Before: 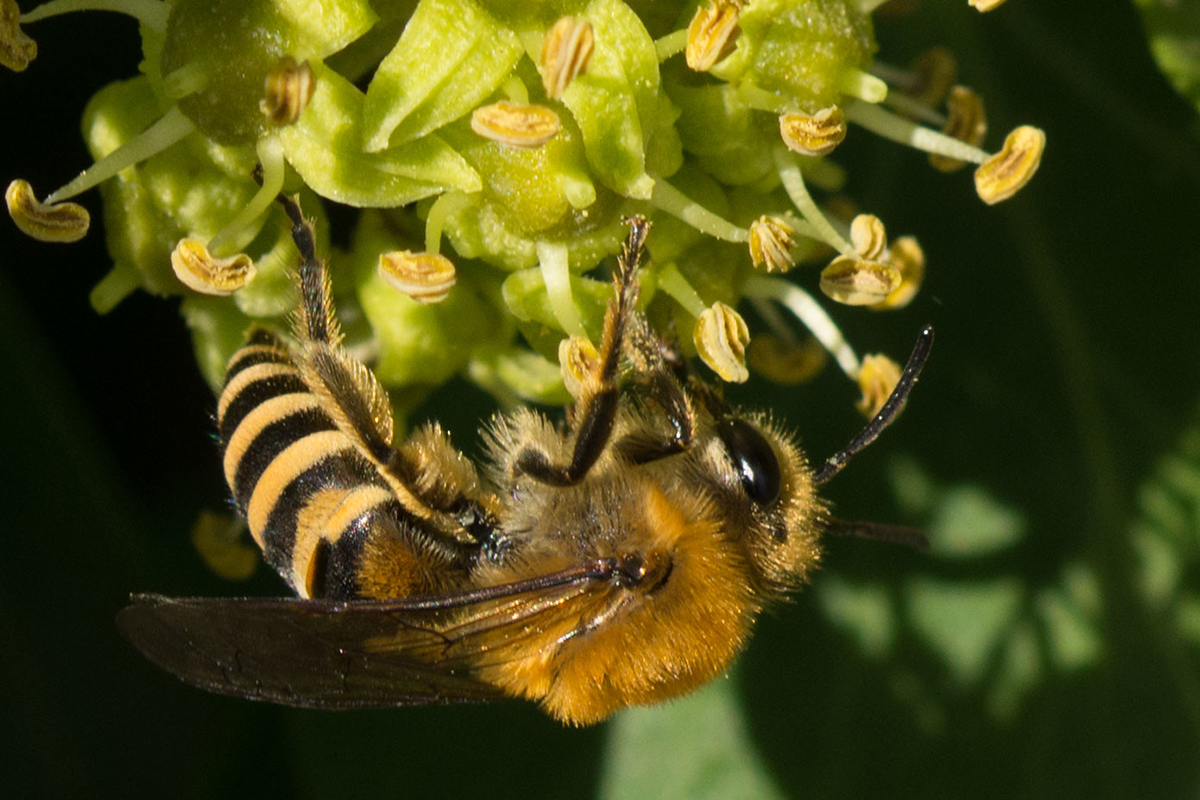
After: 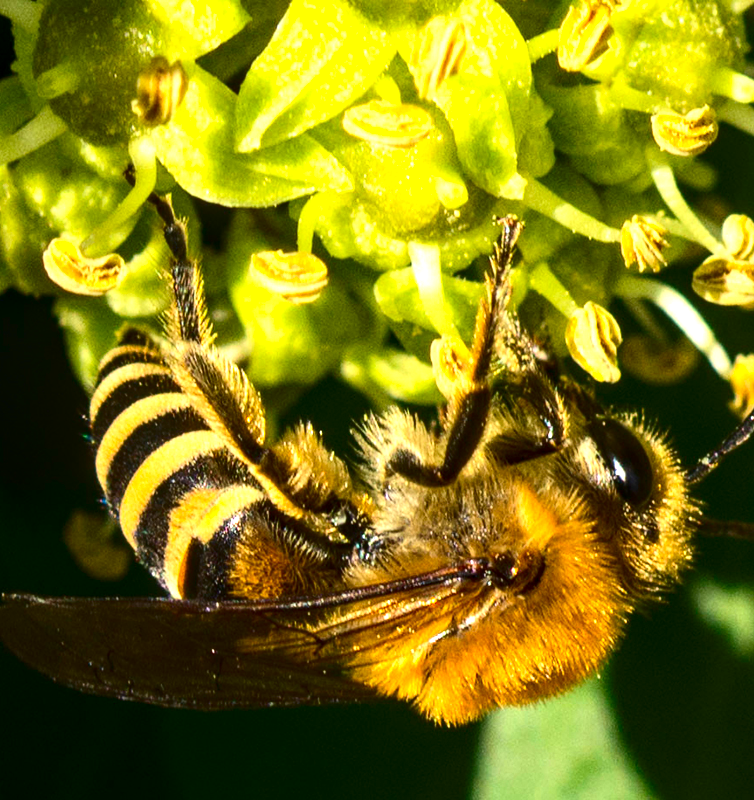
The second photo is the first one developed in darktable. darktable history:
contrast brightness saturation: contrast 0.217, brightness -0.181, saturation 0.236
exposure: exposure 1.135 EV, compensate highlight preservation false
local contrast: on, module defaults
crop: left 10.722%, right 26.438%
